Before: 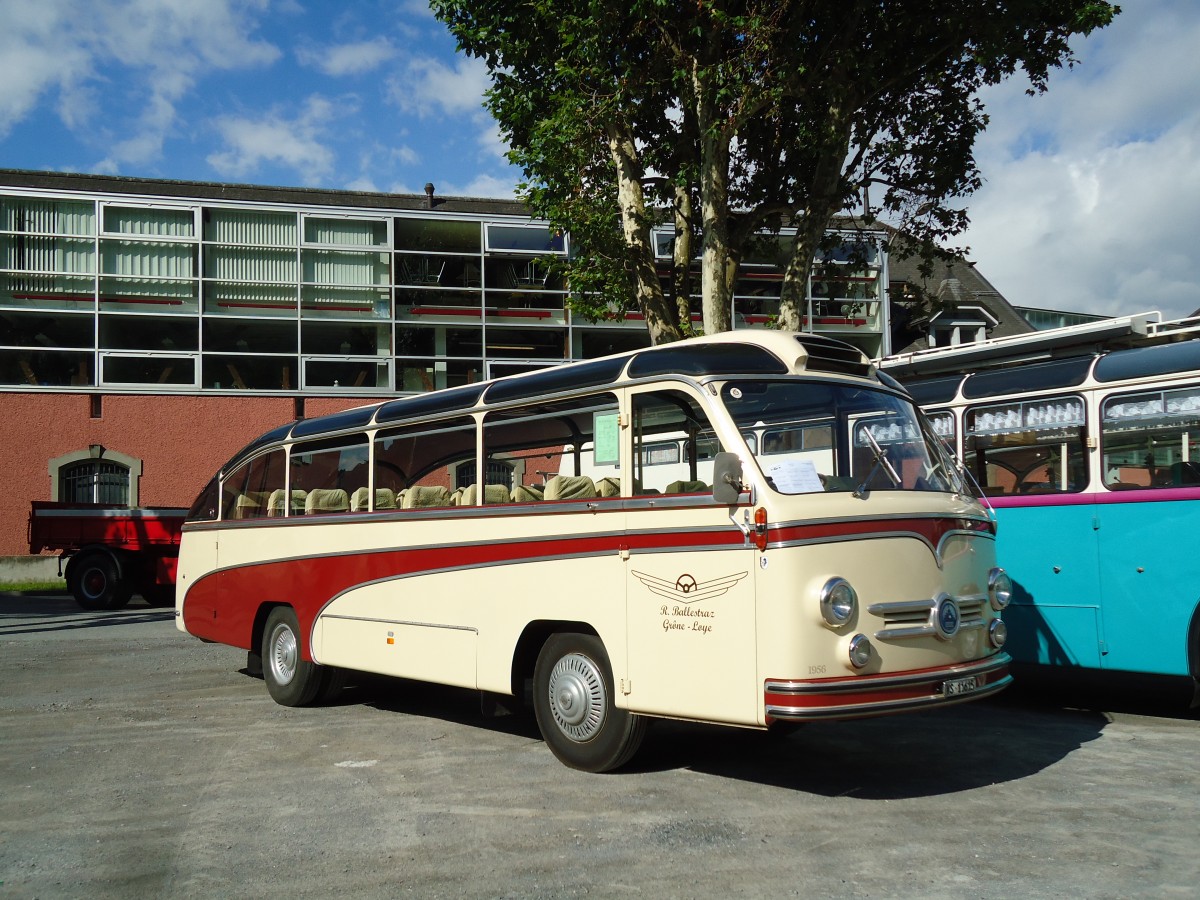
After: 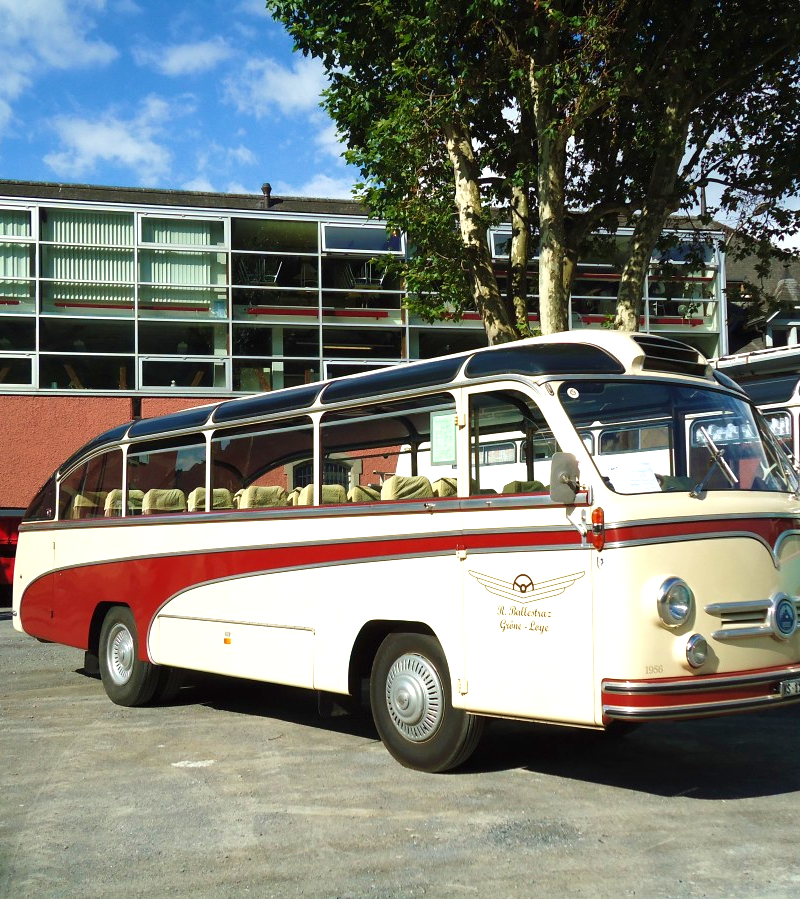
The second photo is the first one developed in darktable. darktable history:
crop and rotate: left 13.612%, right 19.7%
exposure: exposure 0.608 EV, compensate highlight preservation false
velvia: on, module defaults
